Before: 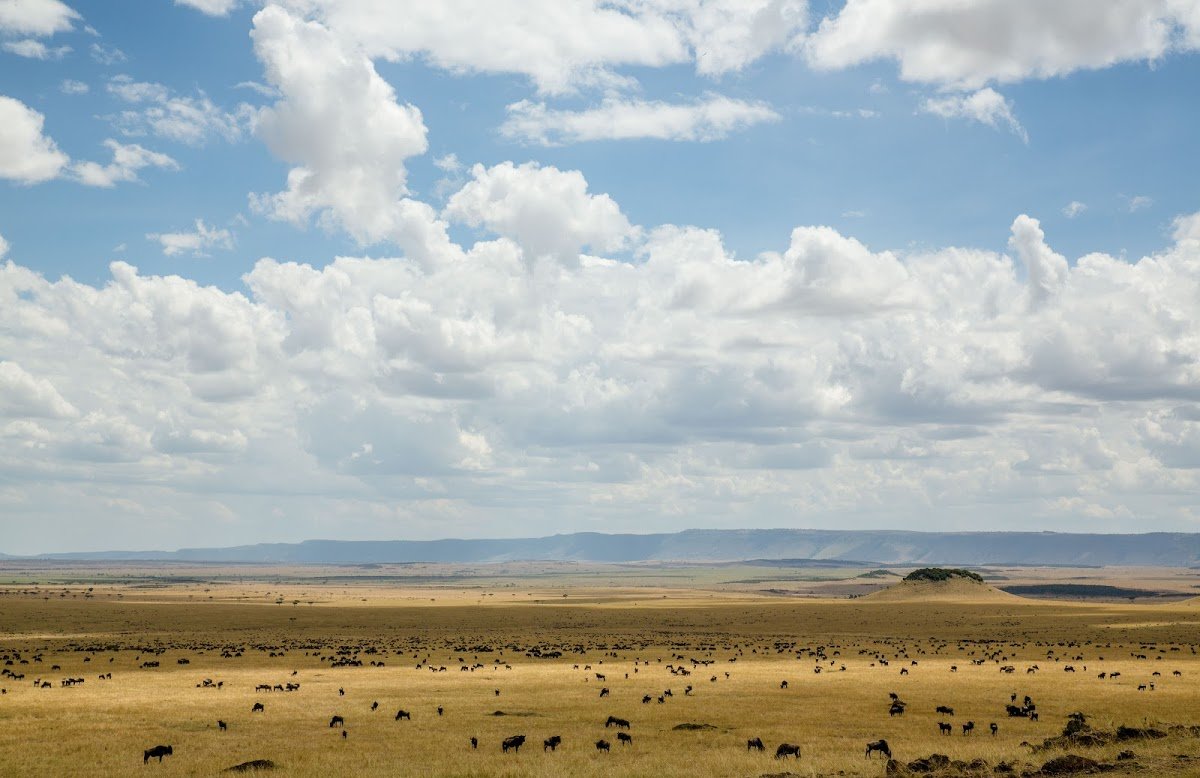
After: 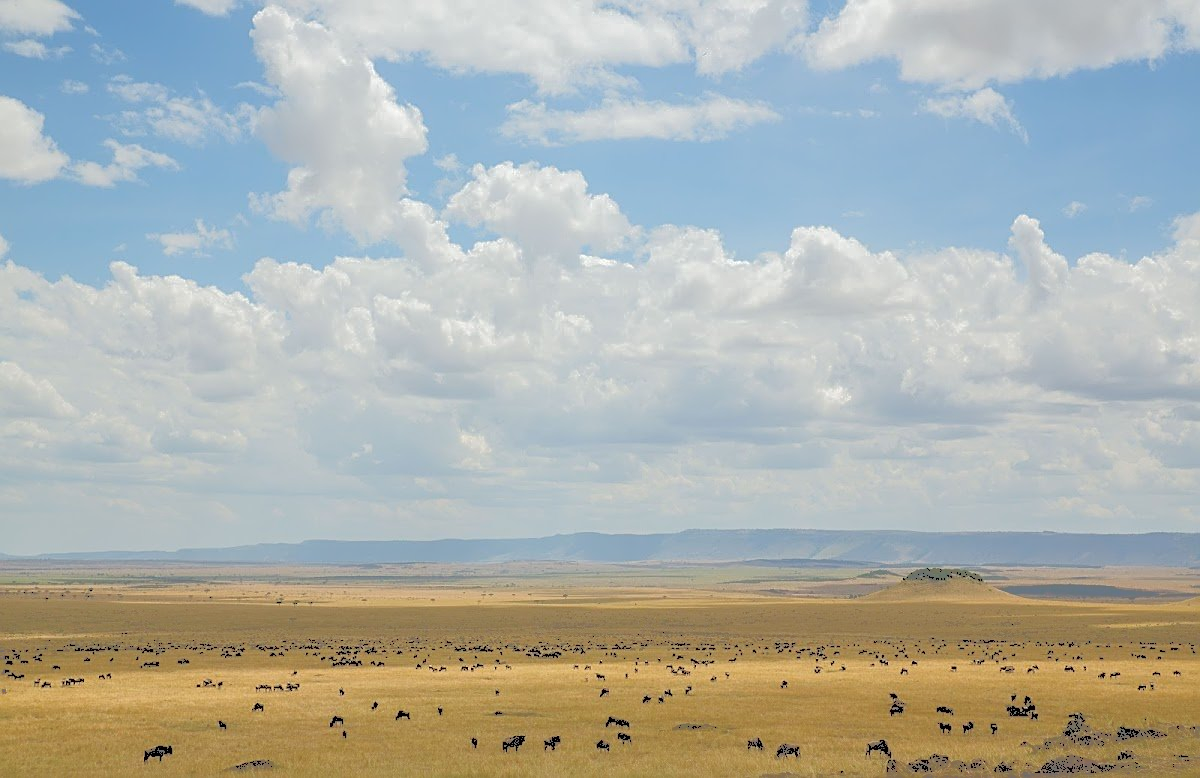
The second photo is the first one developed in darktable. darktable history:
exposure: compensate highlight preservation false
tone curve: curves: ch0 [(0, 0) (0.003, 0.453) (0.011, 0.457) (0.025, 0.457) (0.044, 0.463) (0.069, 0.464) (0.1, 0.471) (0.136, 0.475) (0.177, 0.481) (0.224, 0.486) (0.277, 0.496) (0.335, 0.515) (0.399, 0.544) (0.468, 0.577) (0.543, 0.621) (0.623, 0.67) (0.709, 0.73) (0.801, 0.788) (0.898, 0.848) (1, 1)], color space Lab, independent channels, preserve colors none
sharpen: on, module defaults
